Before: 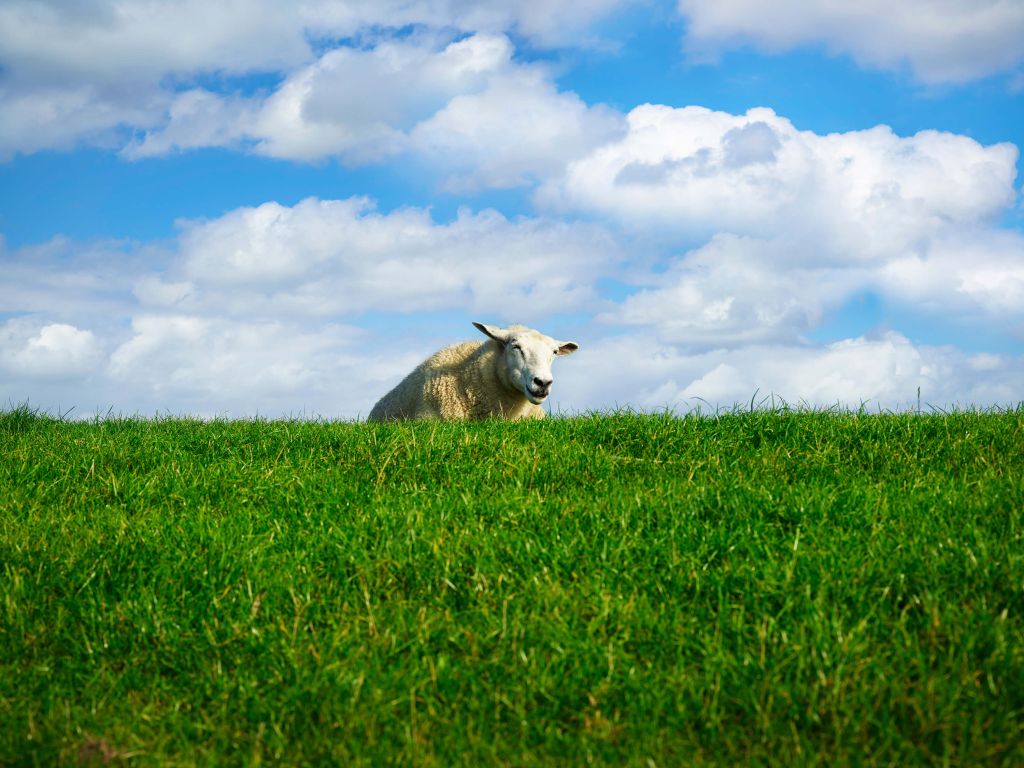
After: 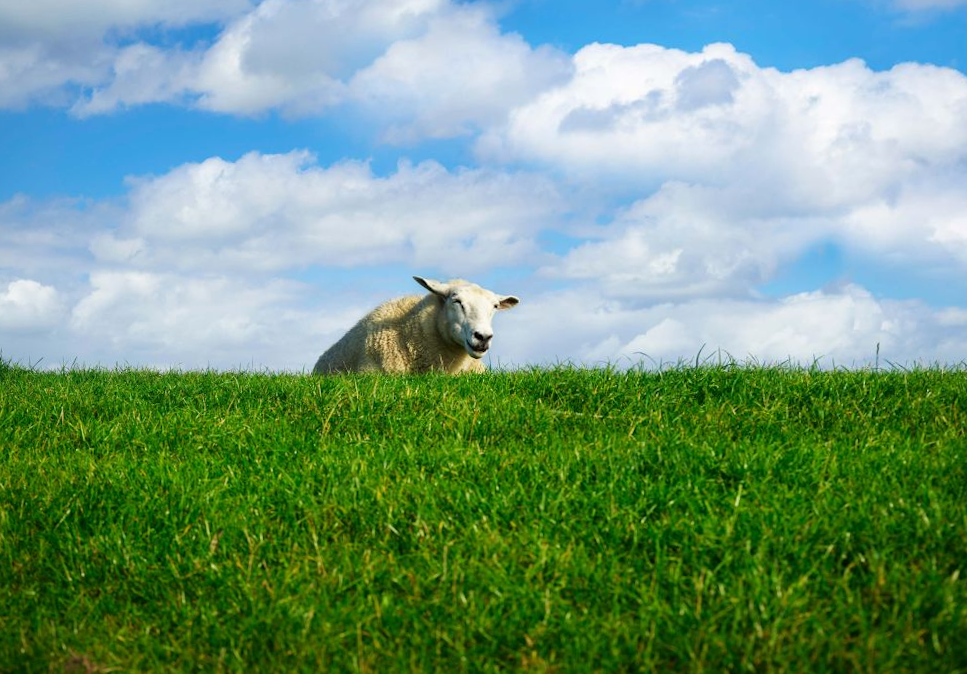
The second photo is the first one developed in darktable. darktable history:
rotate and perspective: rotation 0.062°, lens shift (vertical) 0.115, lens shift (horizontal) -0.133, crop left 0.047, crop right 0.94, crop top 0.061, crop bottom 0.94
crop and rotate: top 6.25%
